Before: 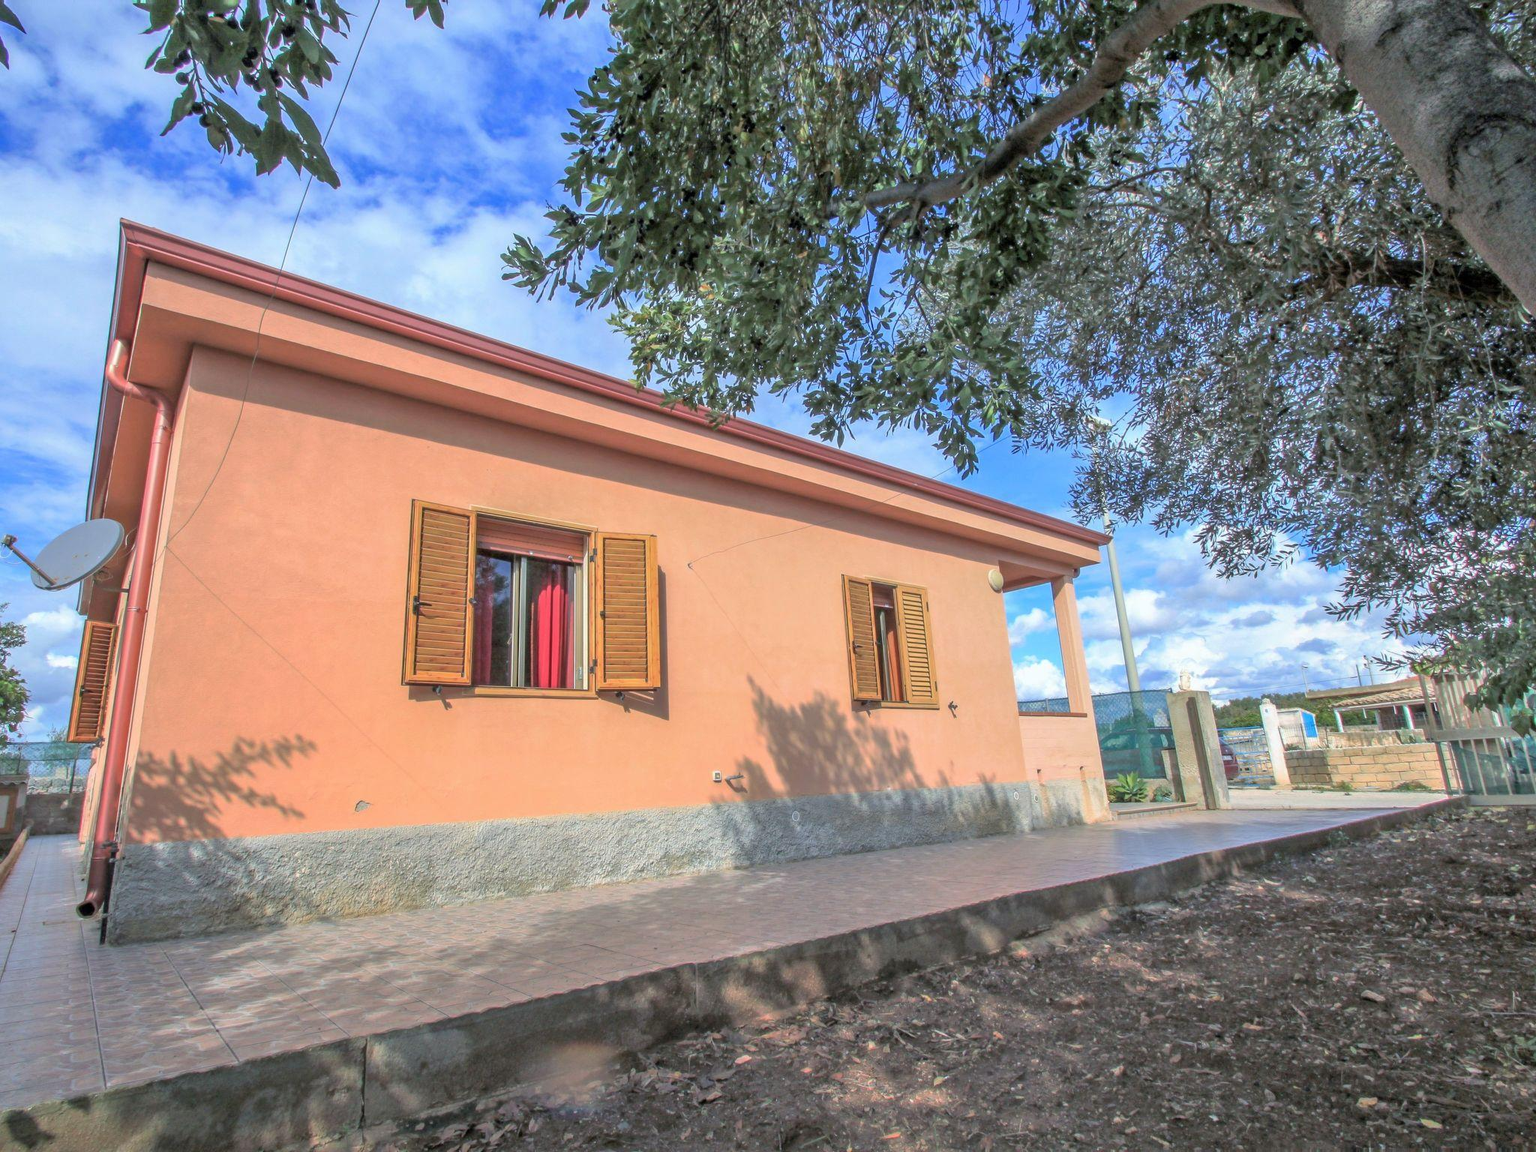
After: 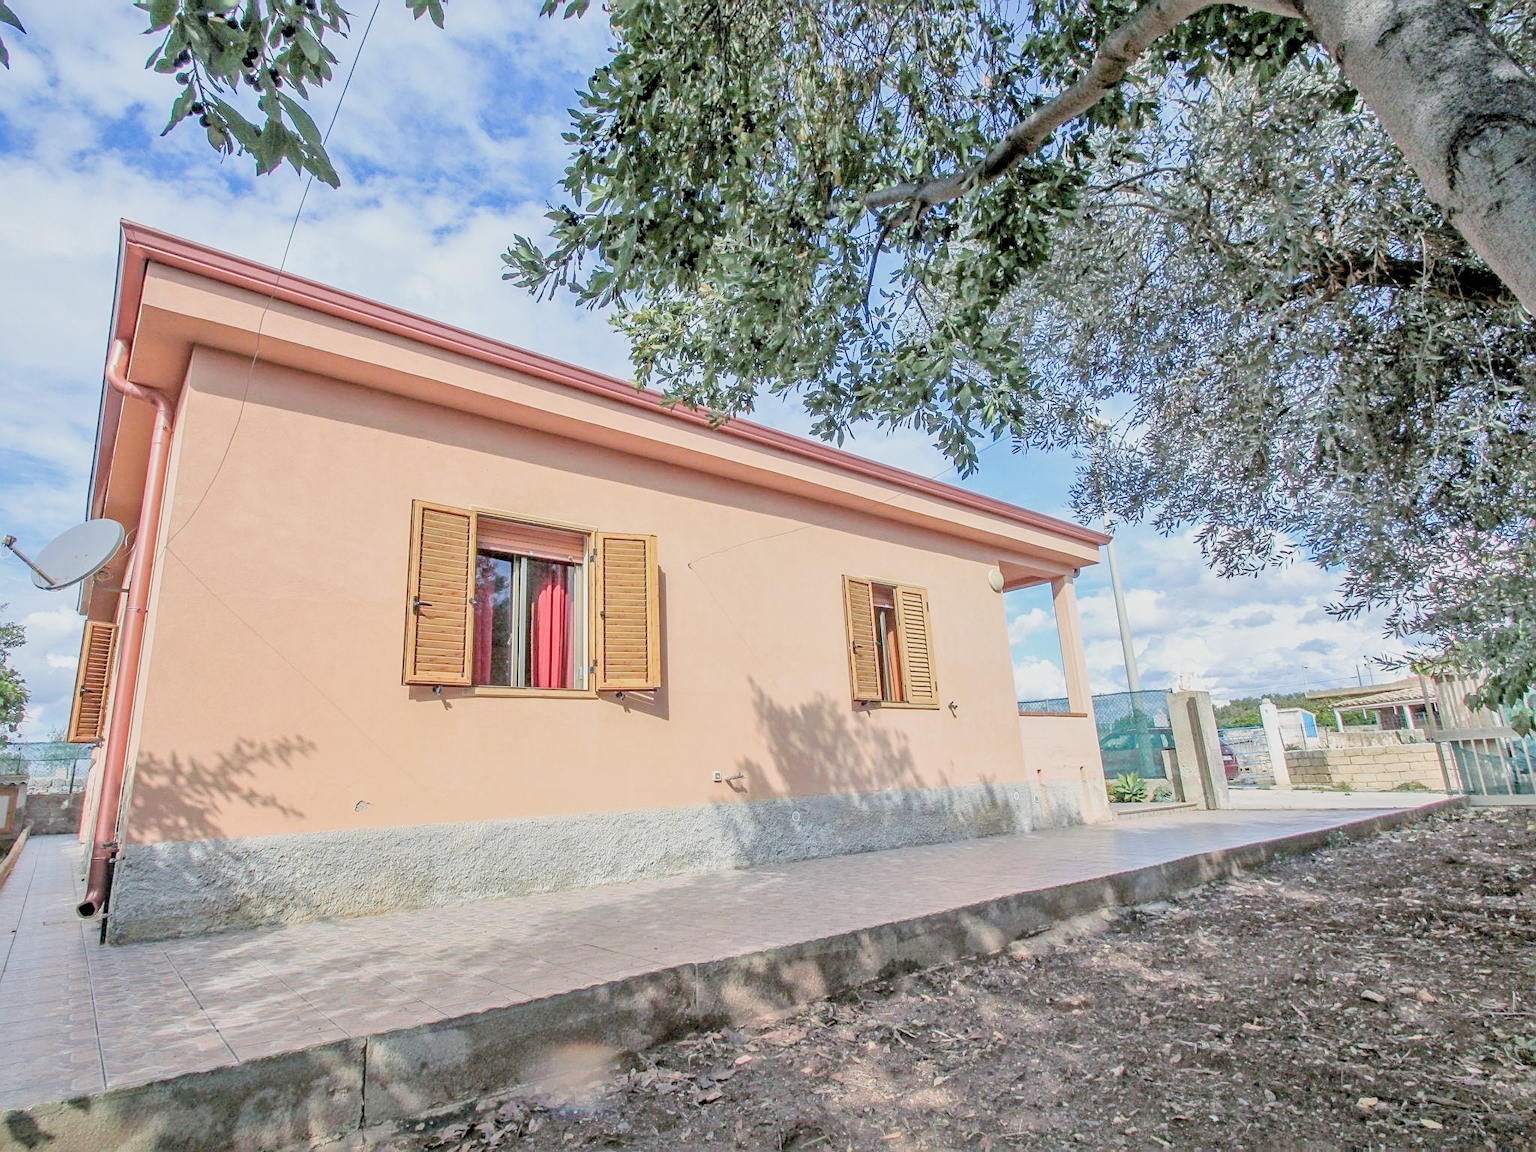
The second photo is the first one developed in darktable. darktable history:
sharpen: on, module defaults
filmic rgb: middle gray luminance 29.73%, black relative exposure -9.03 EV, white relative exposure 7 EV, threshold 3.05 EV, target black luminance 0%, hardness 2.94, latitude 3.02%, contrast 0.962, highlights saturation mix 5.75%, shadows ↔ highlights balance 11.47%, preserve chrominance no, color science v5 (2021), enable highlight reconstruction true
local contrast: mode bilateral grid, contrast 20, coarseness 51, detail 119%, midtone range 0.2
exposure: exposure 1 EV, compensate exposure bias true, compensate highlight preservation false
